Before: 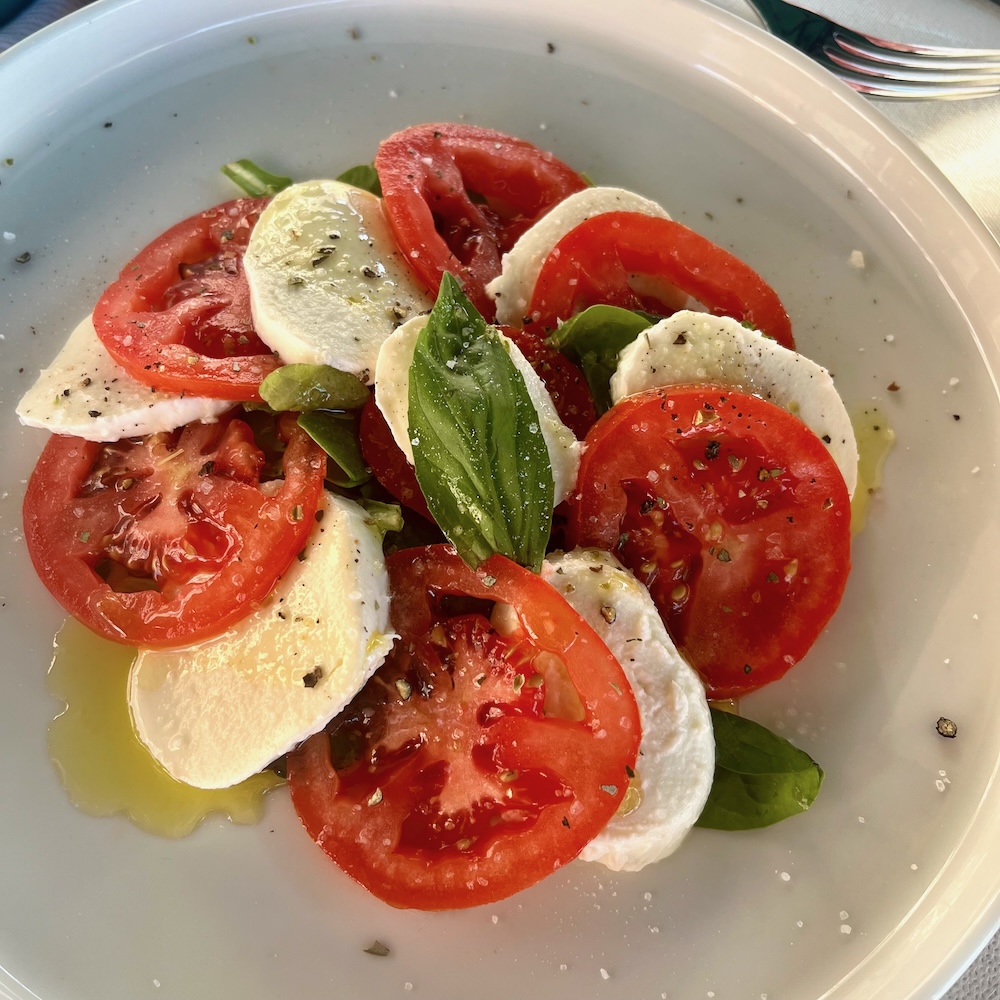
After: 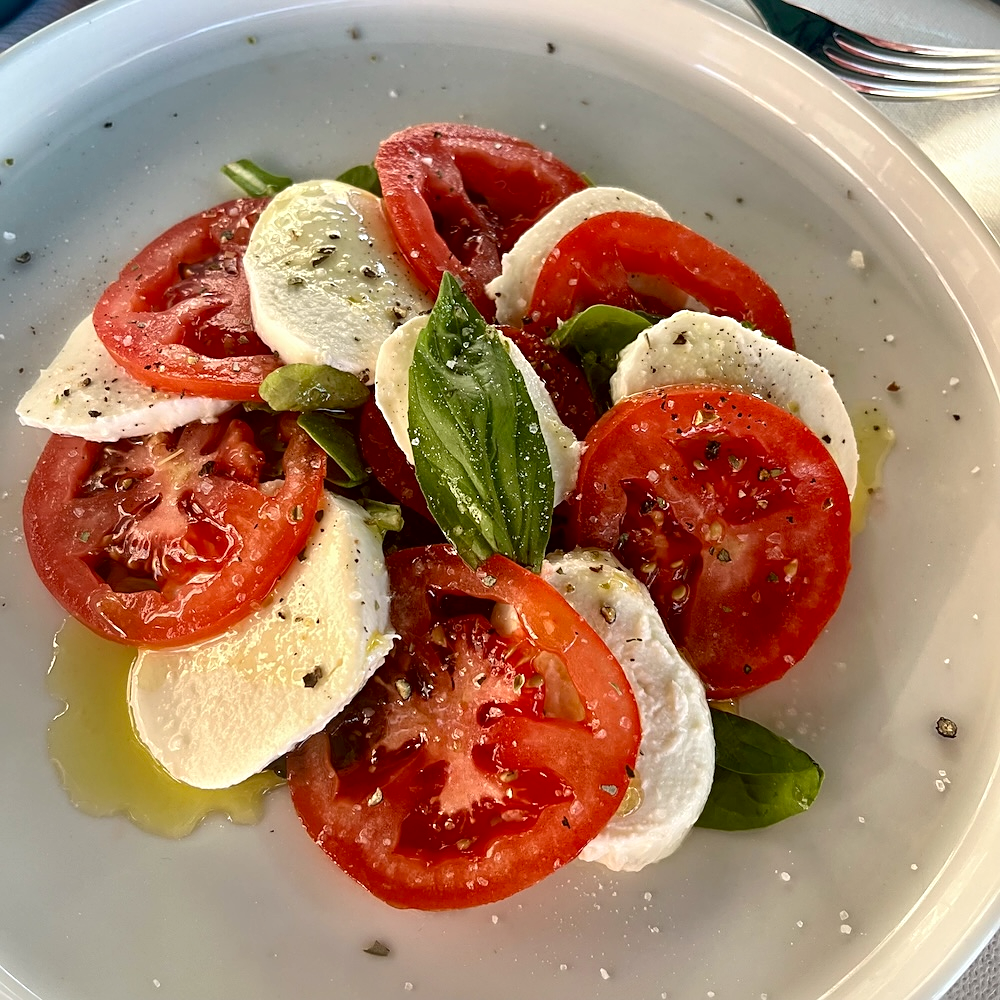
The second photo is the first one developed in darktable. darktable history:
local contrast: mode bilateral grid, contrast 20, coarseness 49, detail 138%, midtone range 0.2
sharpen: on, module defaults
